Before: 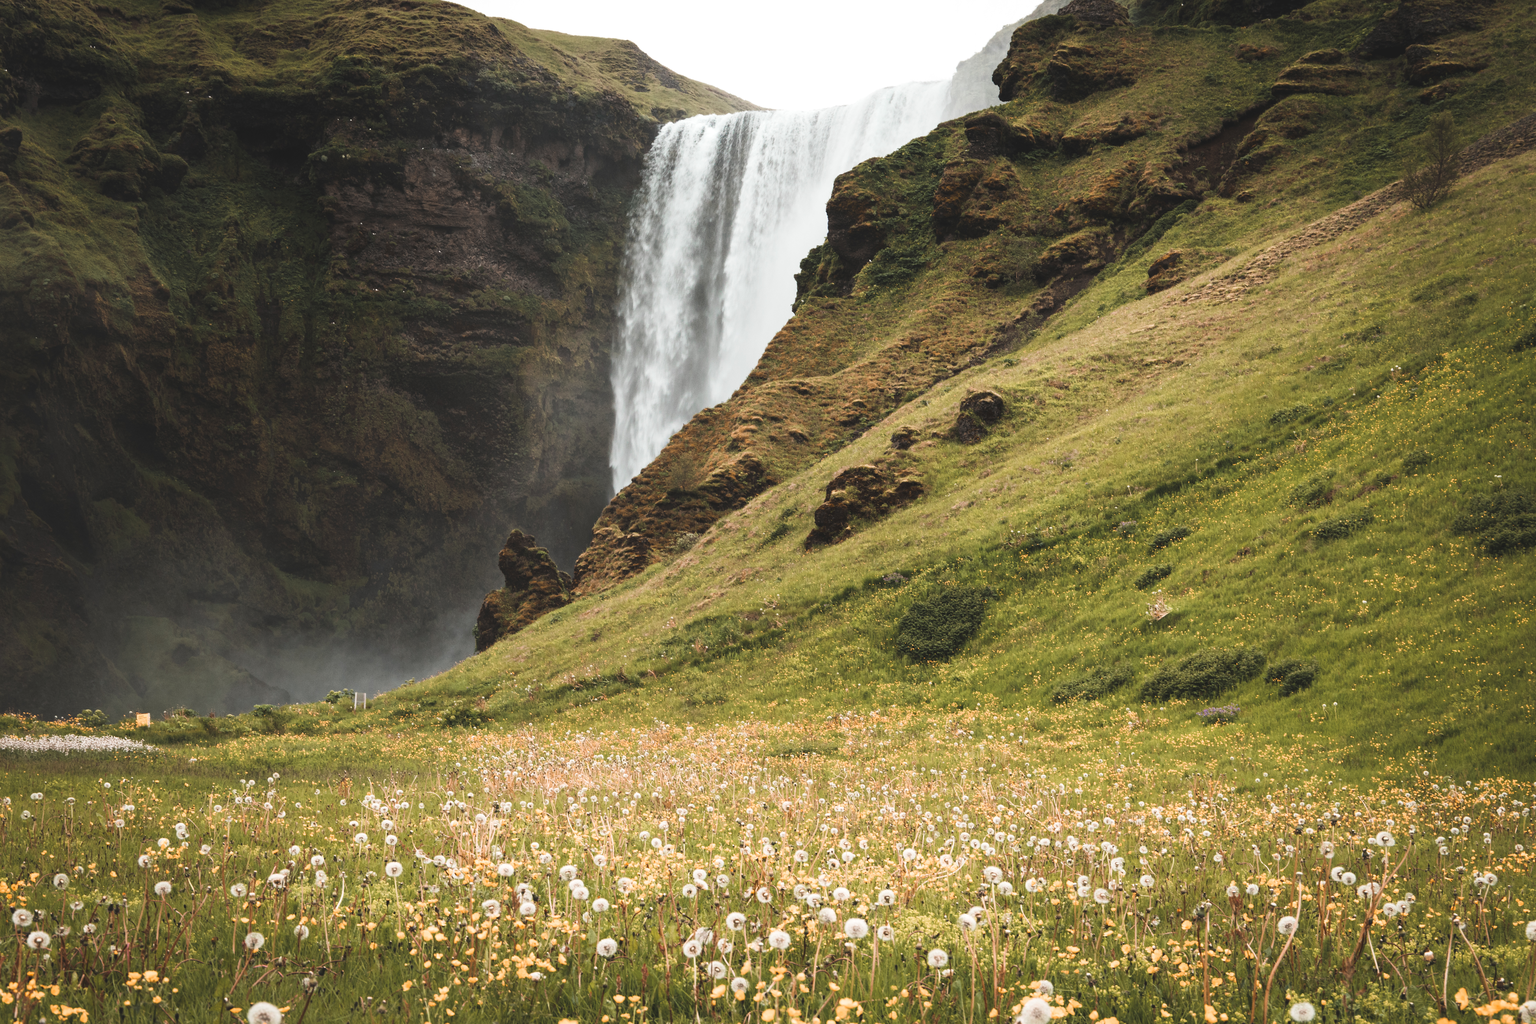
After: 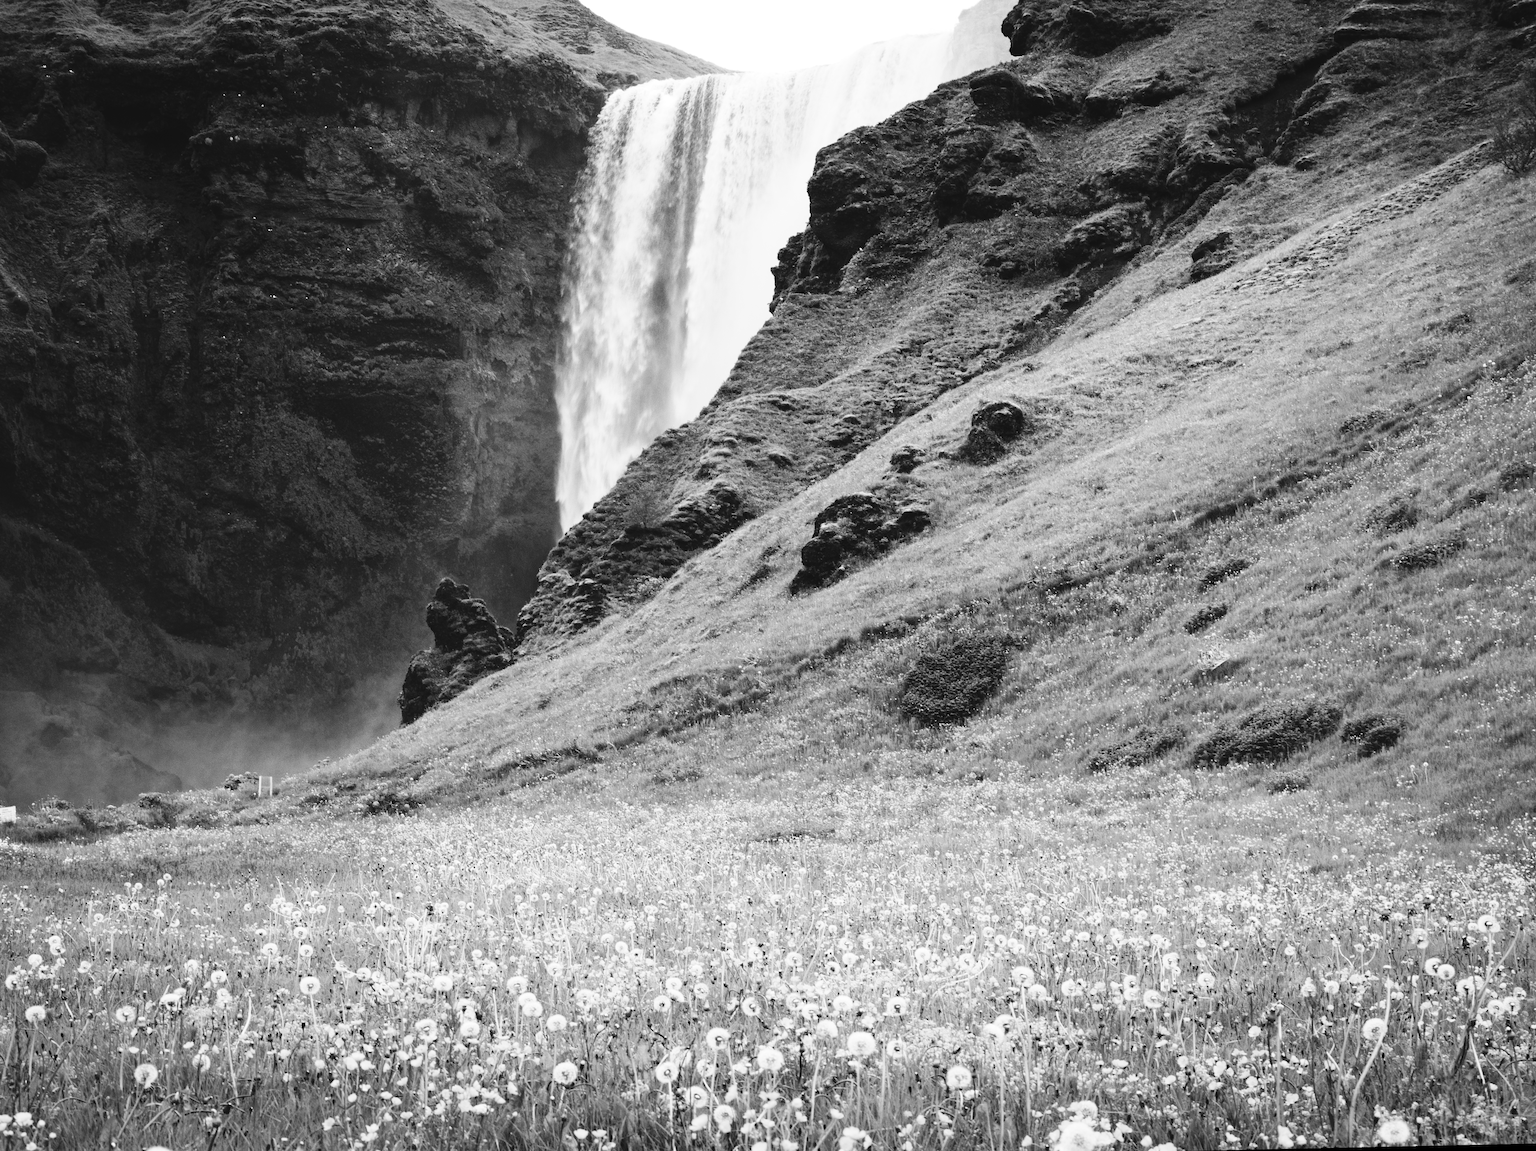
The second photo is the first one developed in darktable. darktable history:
crop: left 9.807%, top 6.259%, right 7.334%, bottom 2.177%
monochrome: on, module defaults
base curve: curves: ch0 [(0, 0) (0.036, 0.025) (0.121, 0.166) (0.206, 0.329) (0.605, 0.79) (1, 1)], preserve colors none
rotate and perspective: rotation -1.24°, automatic cropping off
haze removal: strength 0.1, compatibility mode true, adaptive false
